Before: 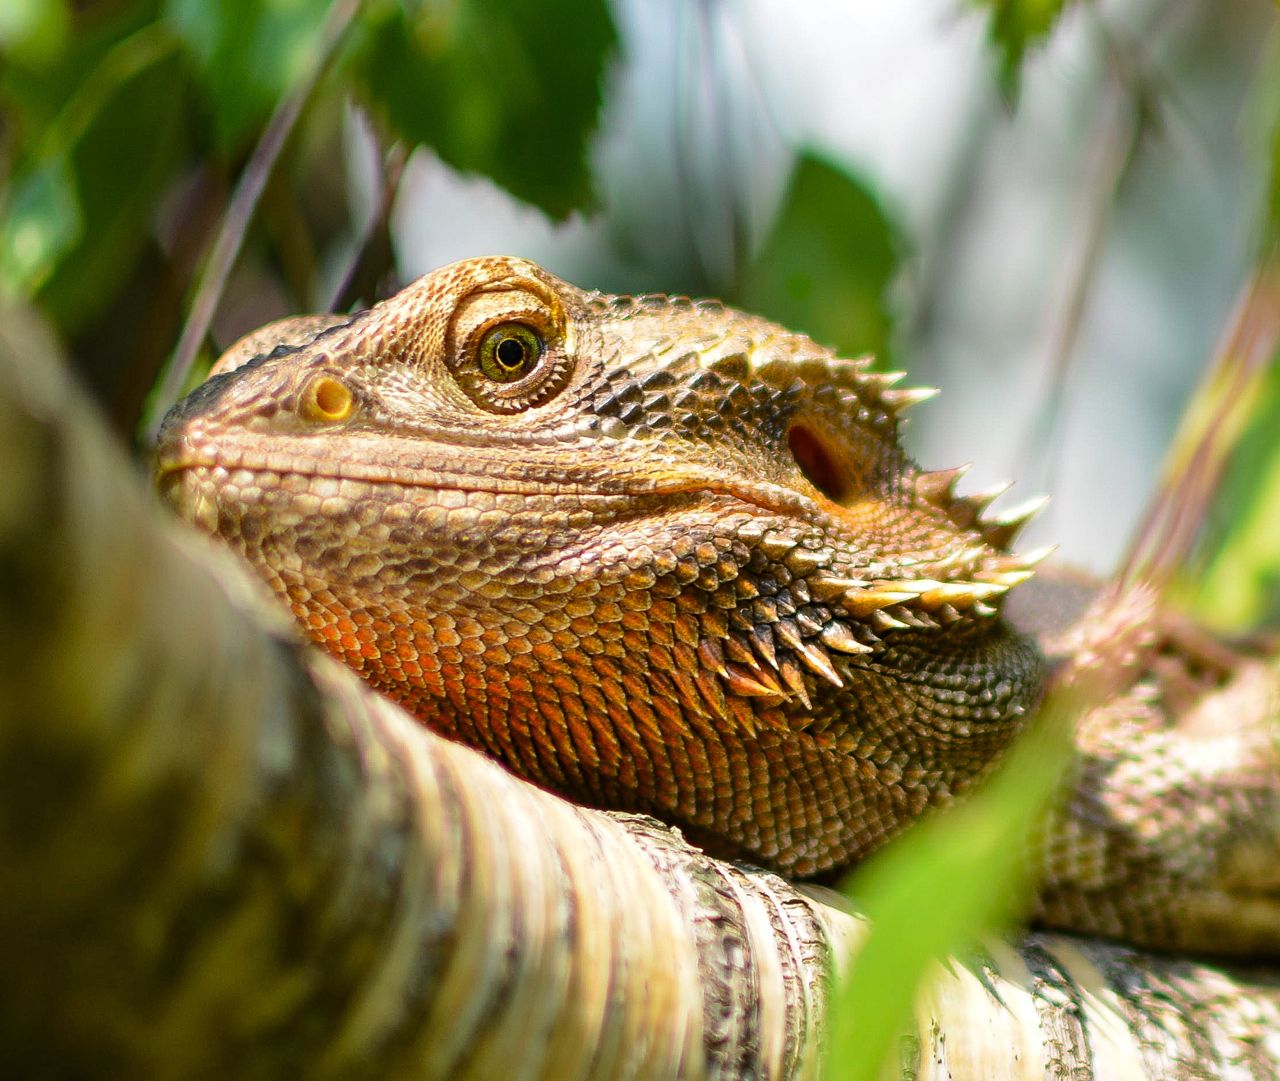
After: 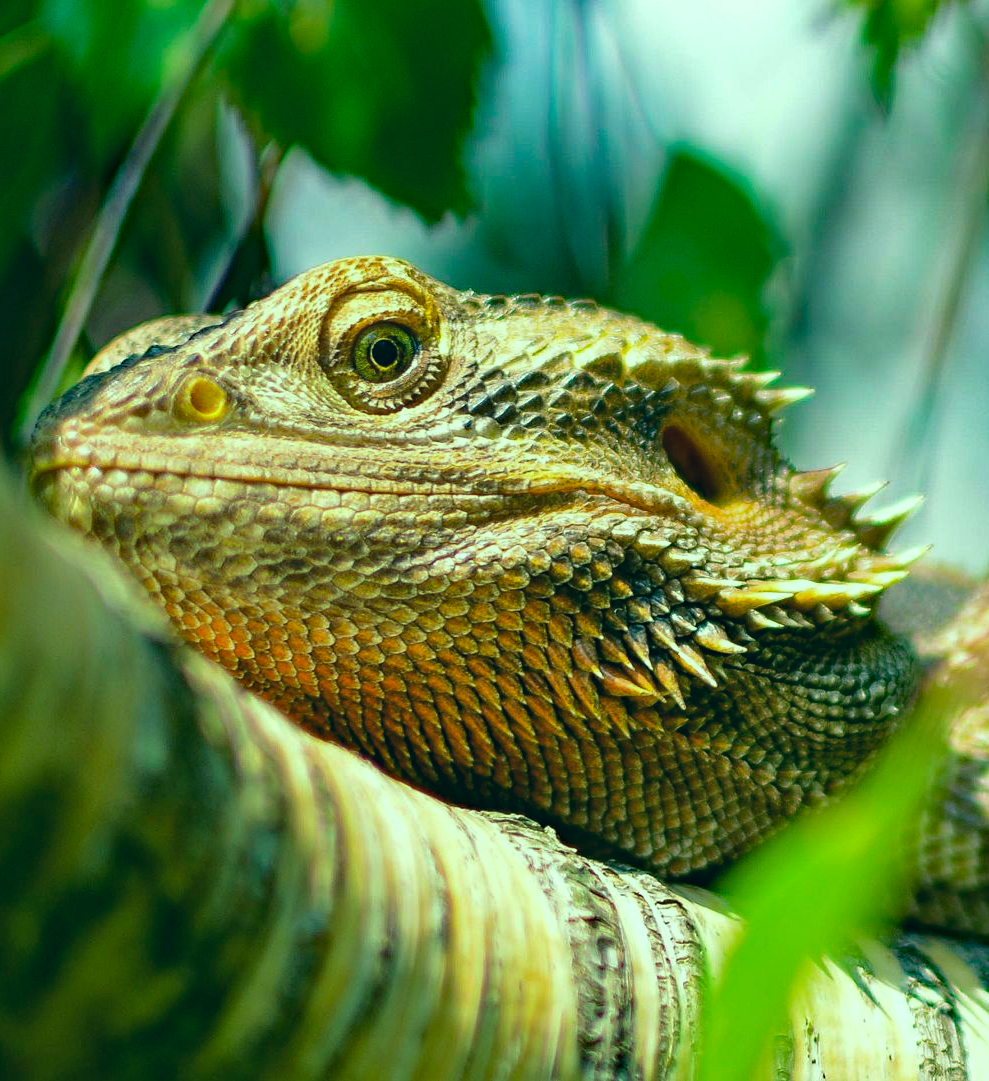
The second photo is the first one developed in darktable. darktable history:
crop: left 9.851%, right 12.852%
haze removal: strength 0.417, compatibility mode true, adaptive false
color correction: highlights a* -20.11, highlights b* 9.8, shadows a* -20.26, shadows b* -10.51
